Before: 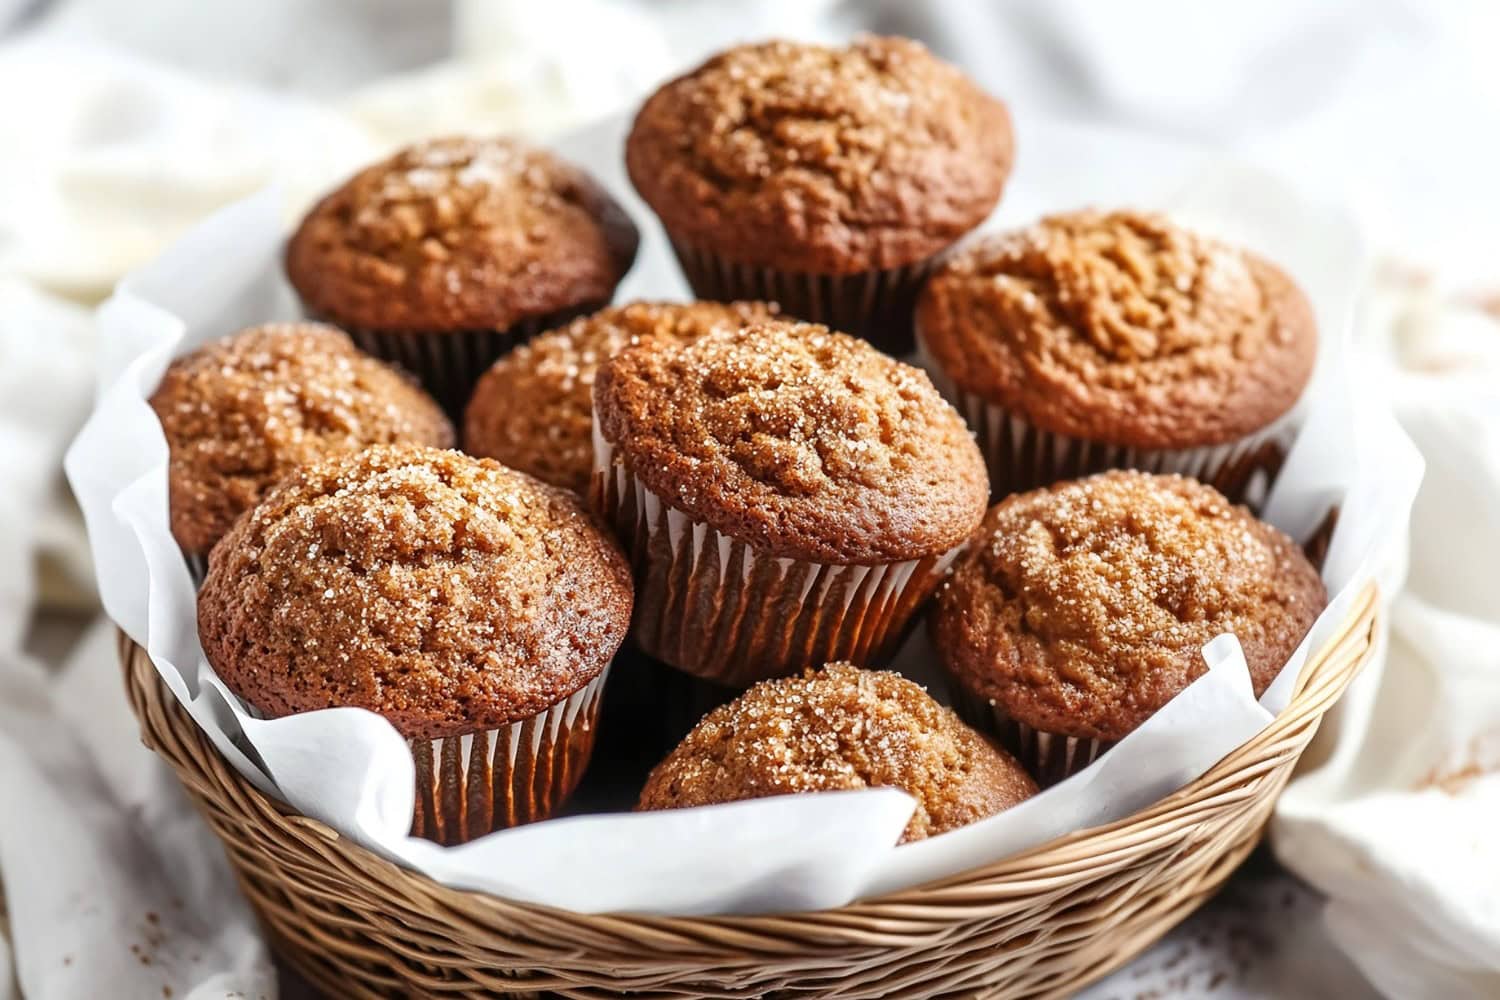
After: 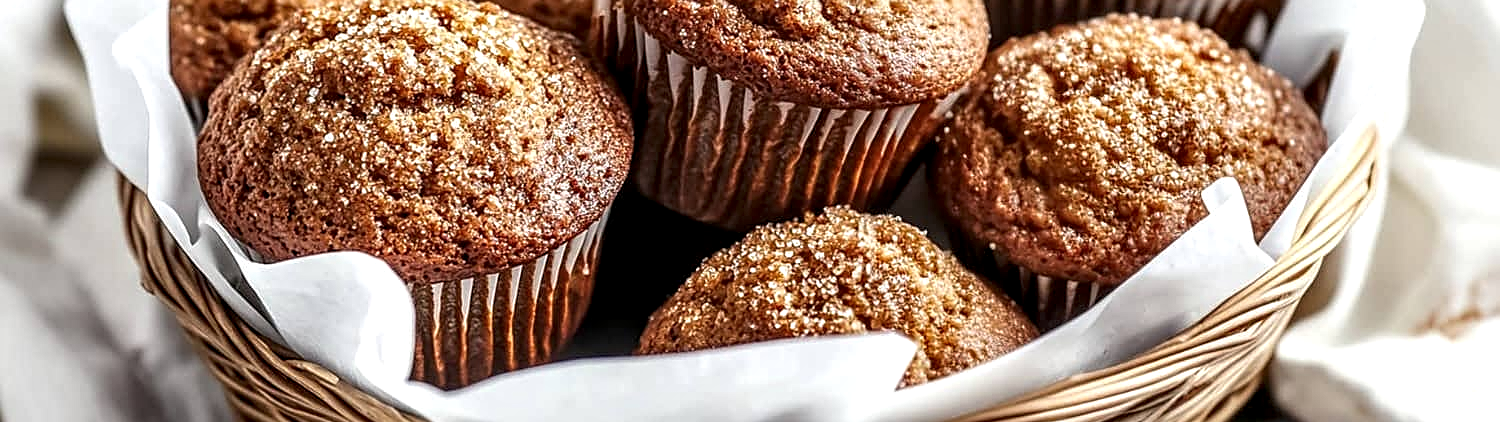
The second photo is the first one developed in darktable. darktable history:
crop: top 45.621%, bottom 12.135%
local contrast: detail 160%
sharpen: on, module defaults
